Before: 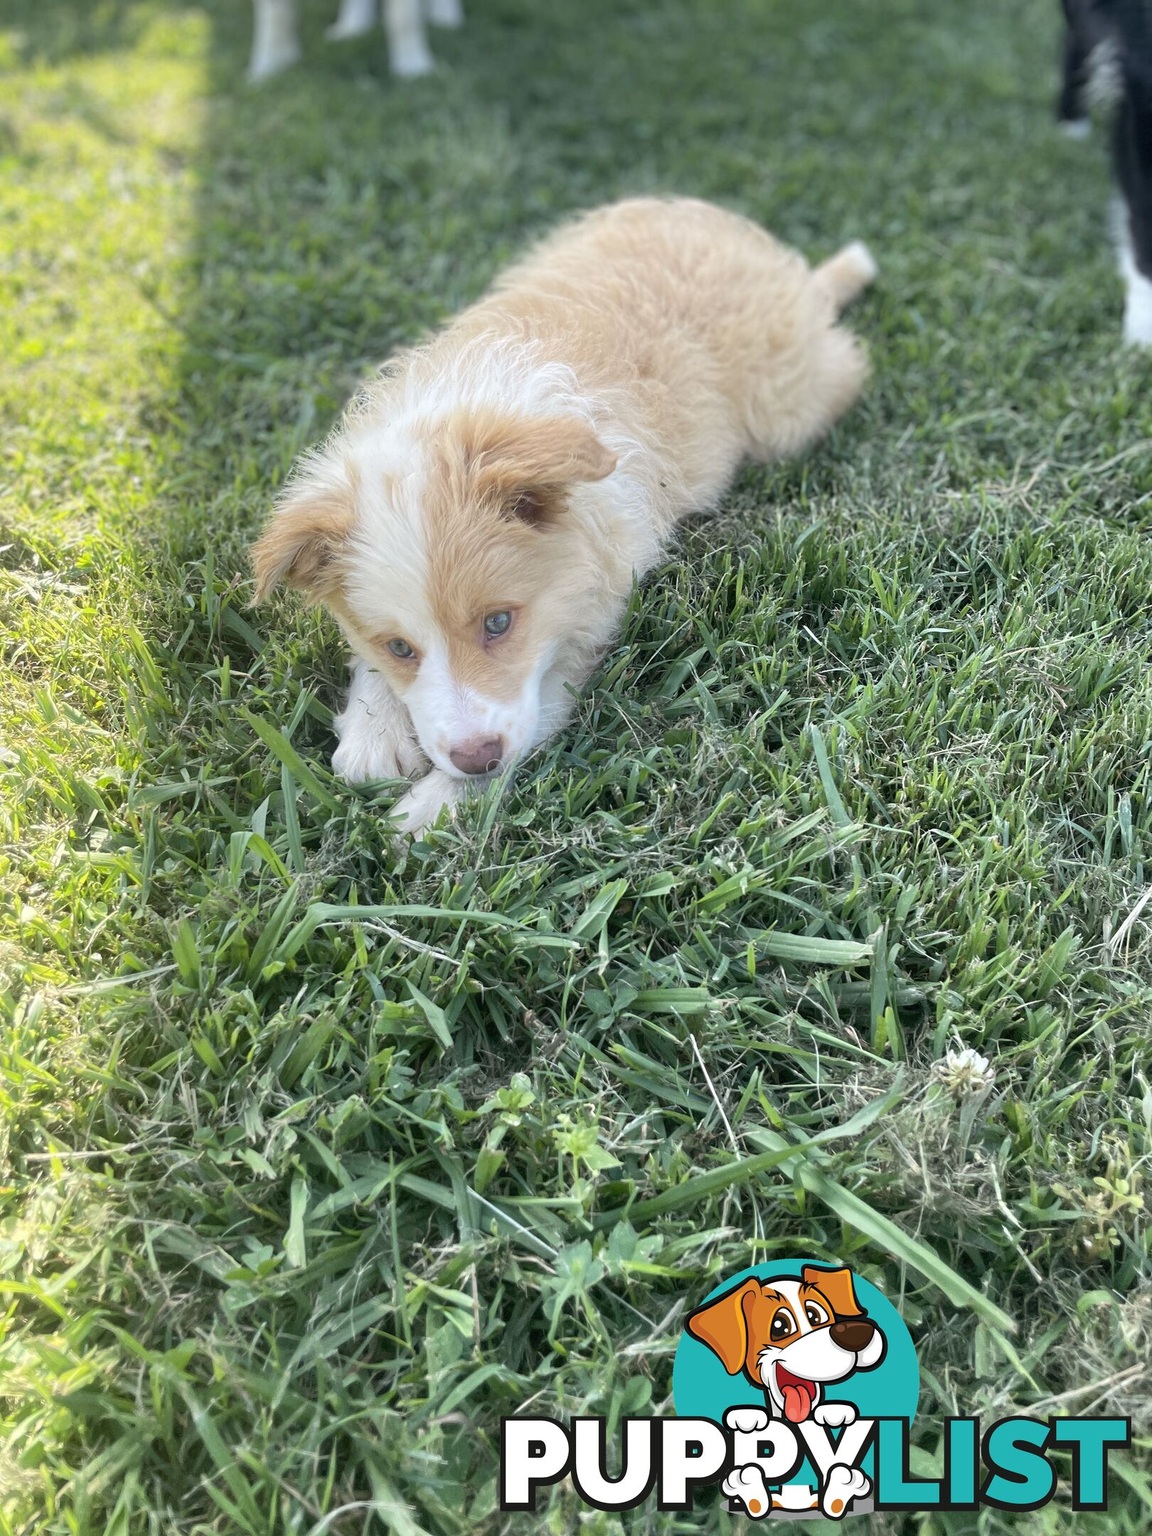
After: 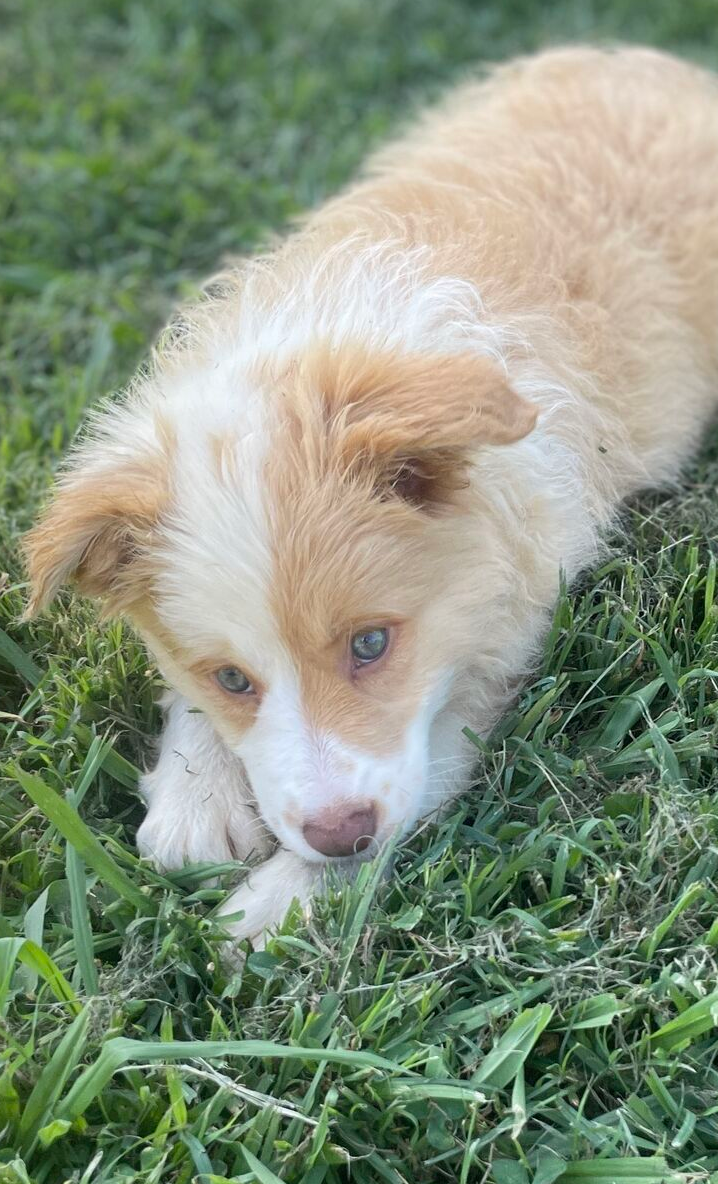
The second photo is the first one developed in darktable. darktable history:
crop: left 20.396%, top 10.764%, right 35.249%, bottom 34.381%
